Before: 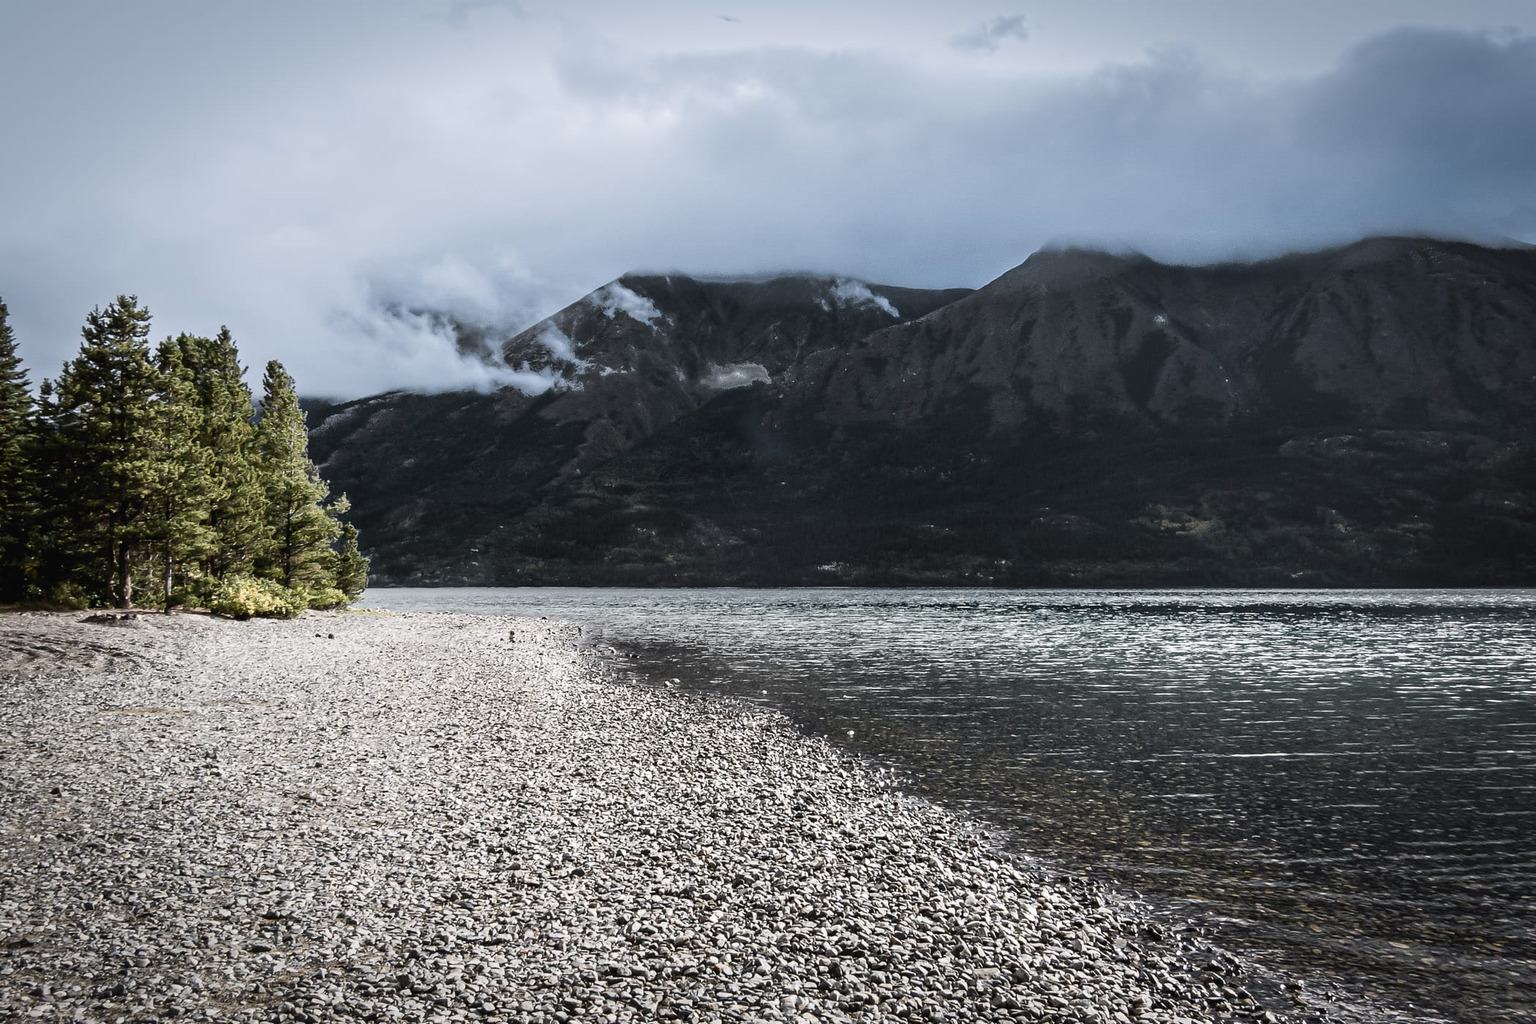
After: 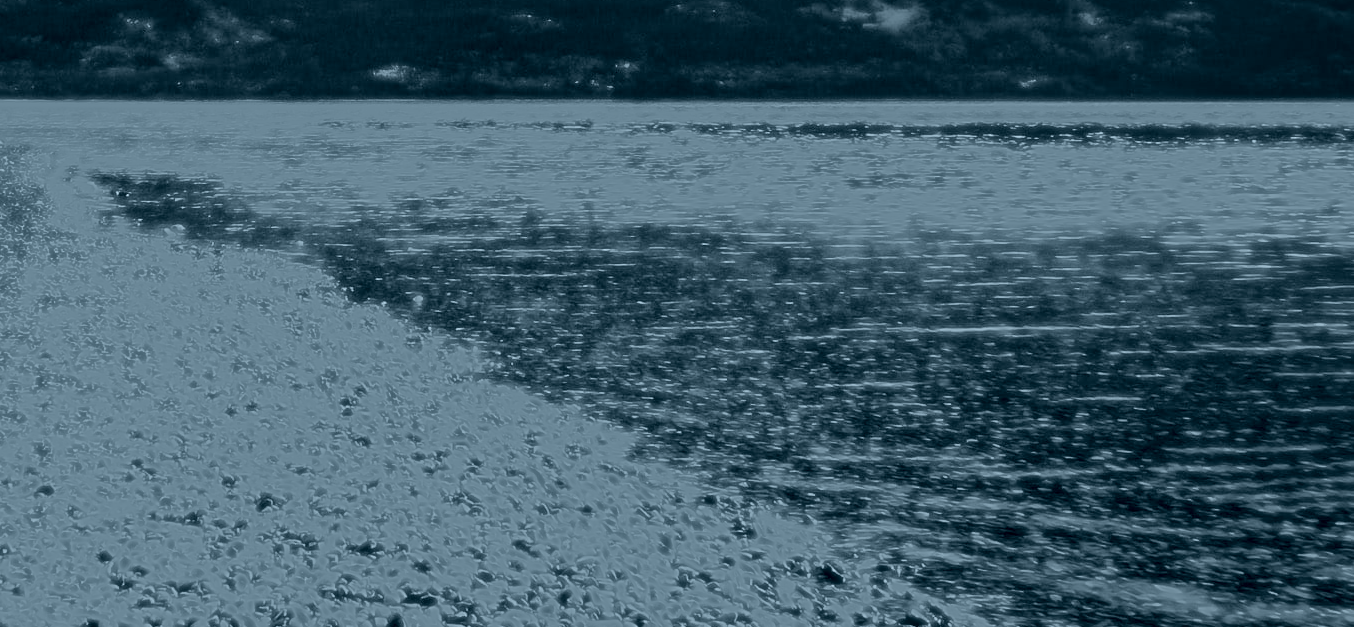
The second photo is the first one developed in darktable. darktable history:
exposure: black level correction 0, exposure 1.5 EV, compensate exposure bias true, compensate highlight preservation false
contrast equalizer: y [[0.513, 0.565, 0.608, 0.562, 0.512, 0.5], [0.5 ×6], [0.5, 0.5, 0.5, 0.528, 0.598, 0.658], [0 ×6], [0 ×6]]
local contrast: mode bilateral grid, contrast 20, coarseness 50, detail 144%, midtone range 0.2
crop and rotate: left 35.509%, top 50.238%, bottom 4.934%
bloom: size 0%, threshold 54.82%, strength 8.31%
white balance: emerald 1
colorize: hue 194.4°, saturation 29%, source mix 61.75%, lightness 3.98%, version 1
